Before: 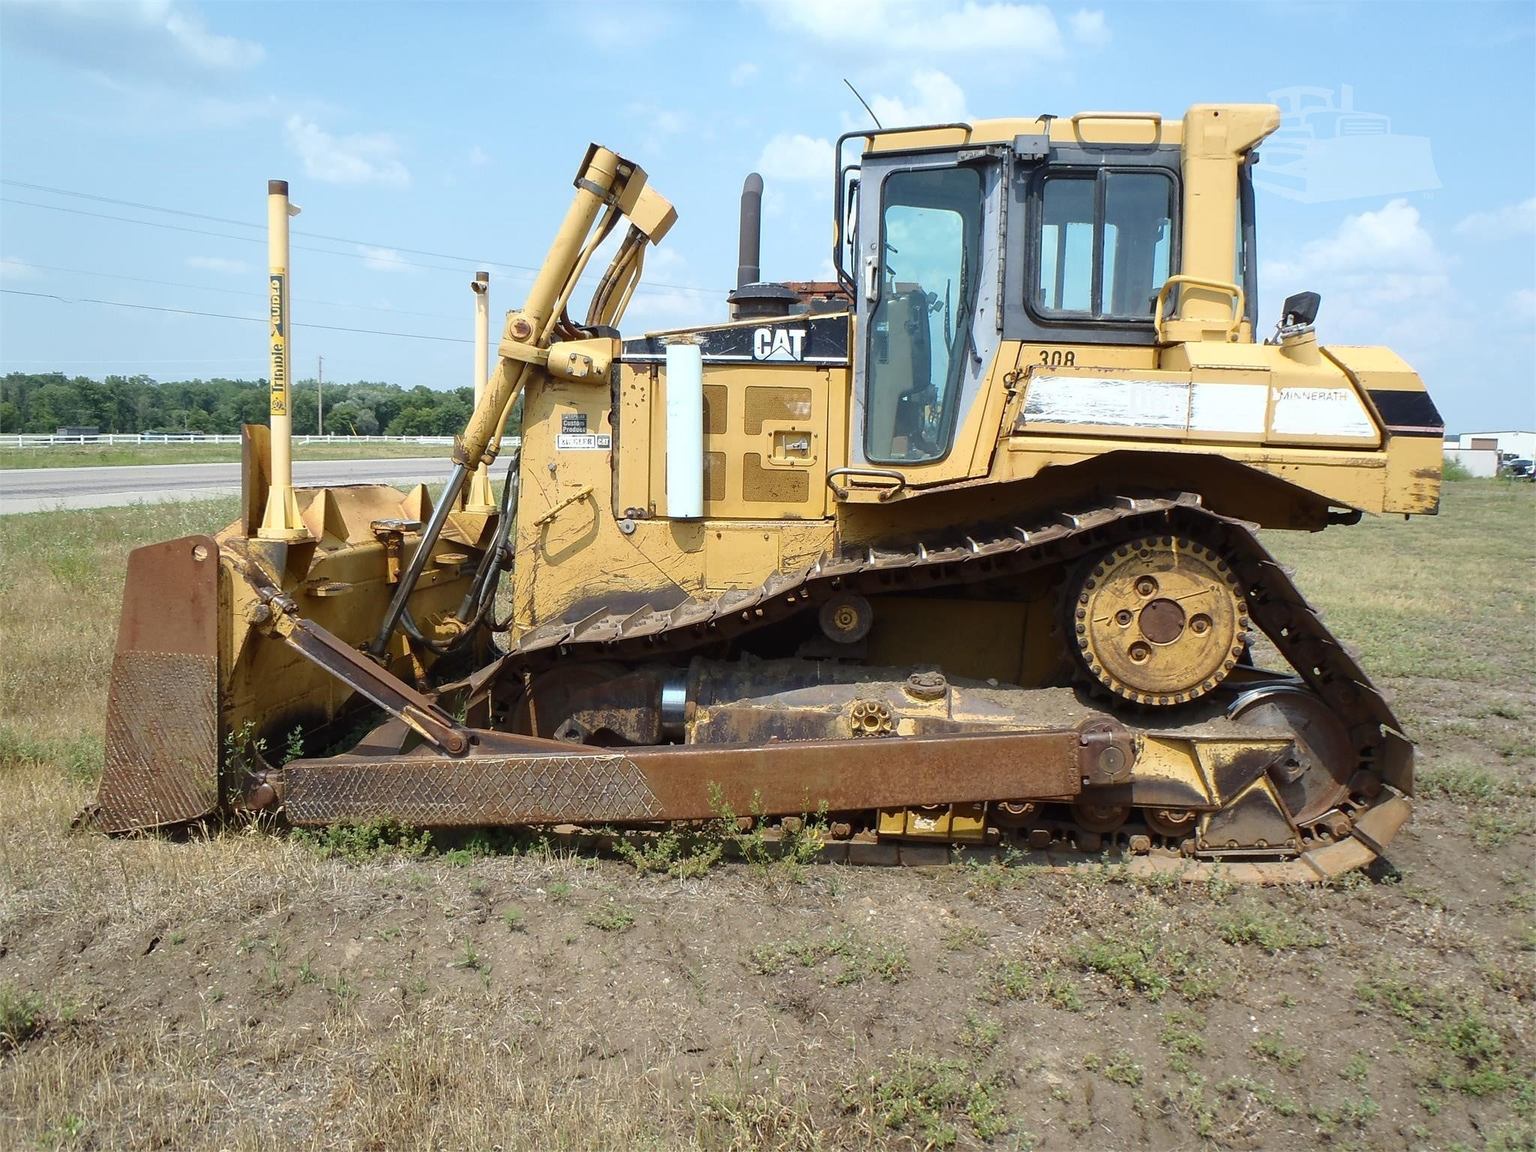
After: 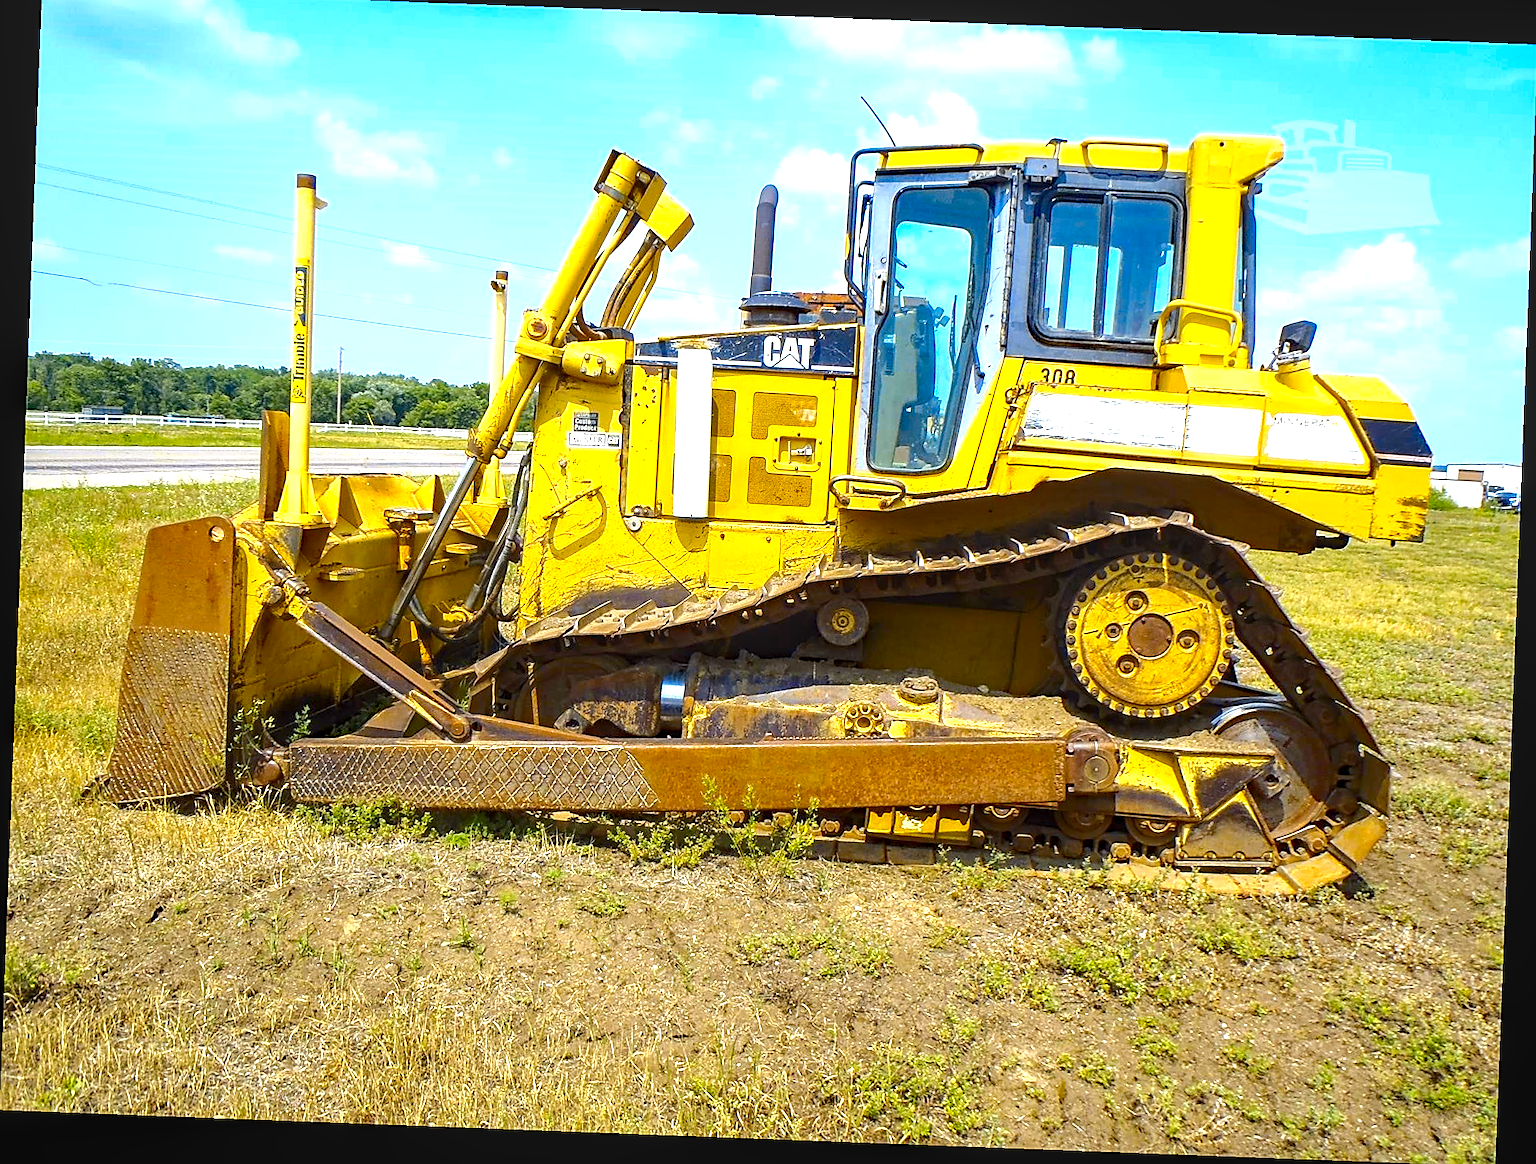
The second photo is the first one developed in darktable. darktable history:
exposure: exposure 1 EV, compensate highlight preservation false
crop: top 1.049%, right 0.001%
sharpen: on, module defaults
rotate and perspective: rotation 2.17°, automatic cropping off
color contrast: green-magenta contrast 1.12, blue-yellow contrast 1.95, unbound 0
local contrast: on, module defaults
haze removal: strength 0.42, compatibility mode true, adaptive false
